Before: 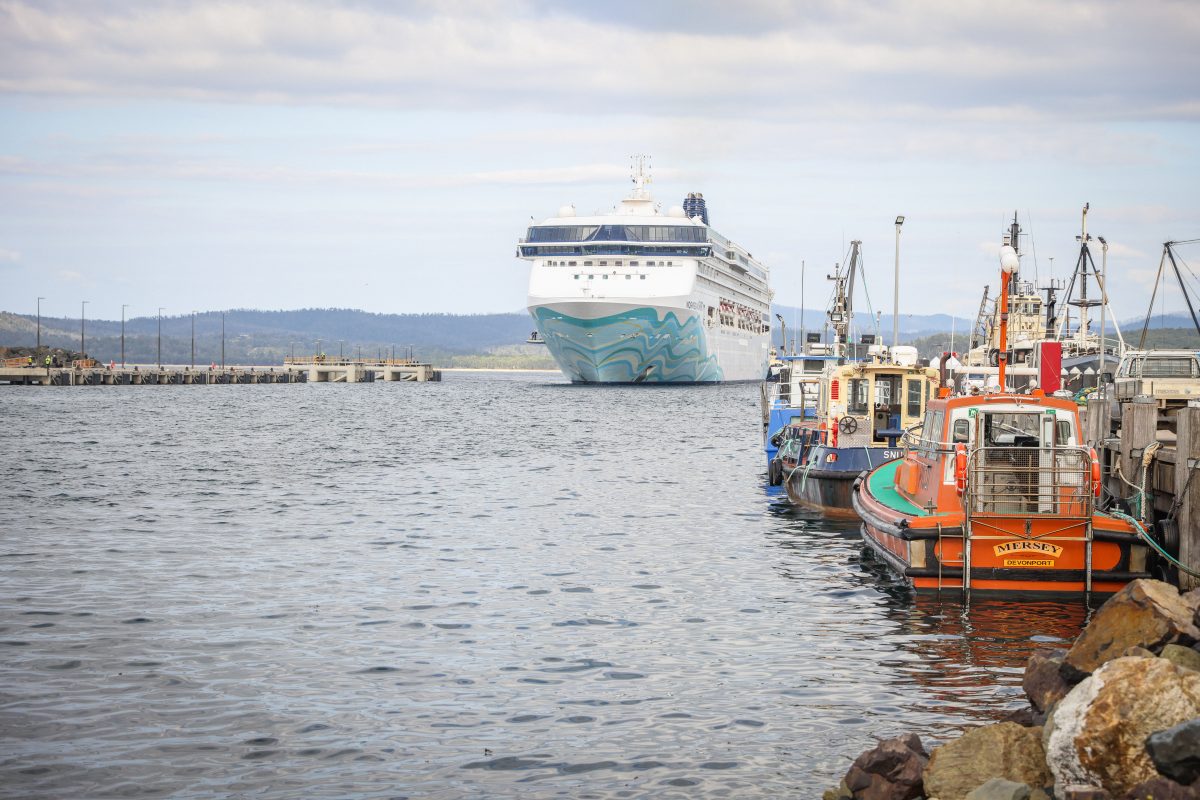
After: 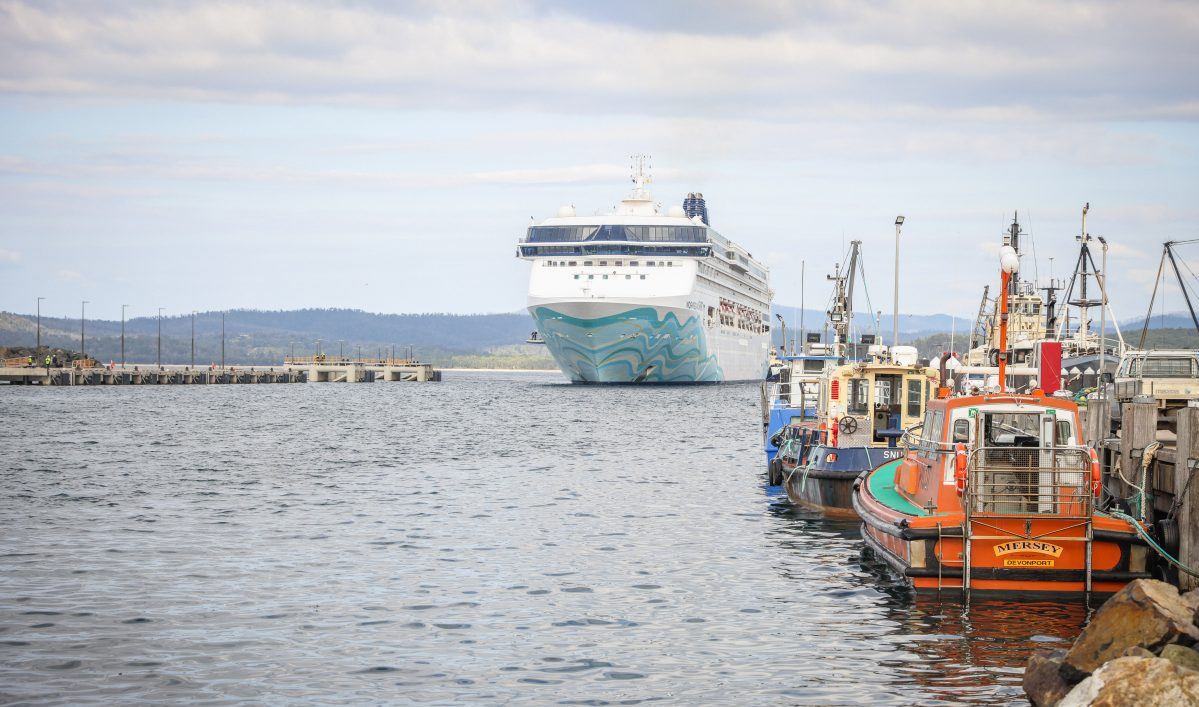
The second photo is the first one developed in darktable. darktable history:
crop and rotate: top 0%, bottom 11.502%
